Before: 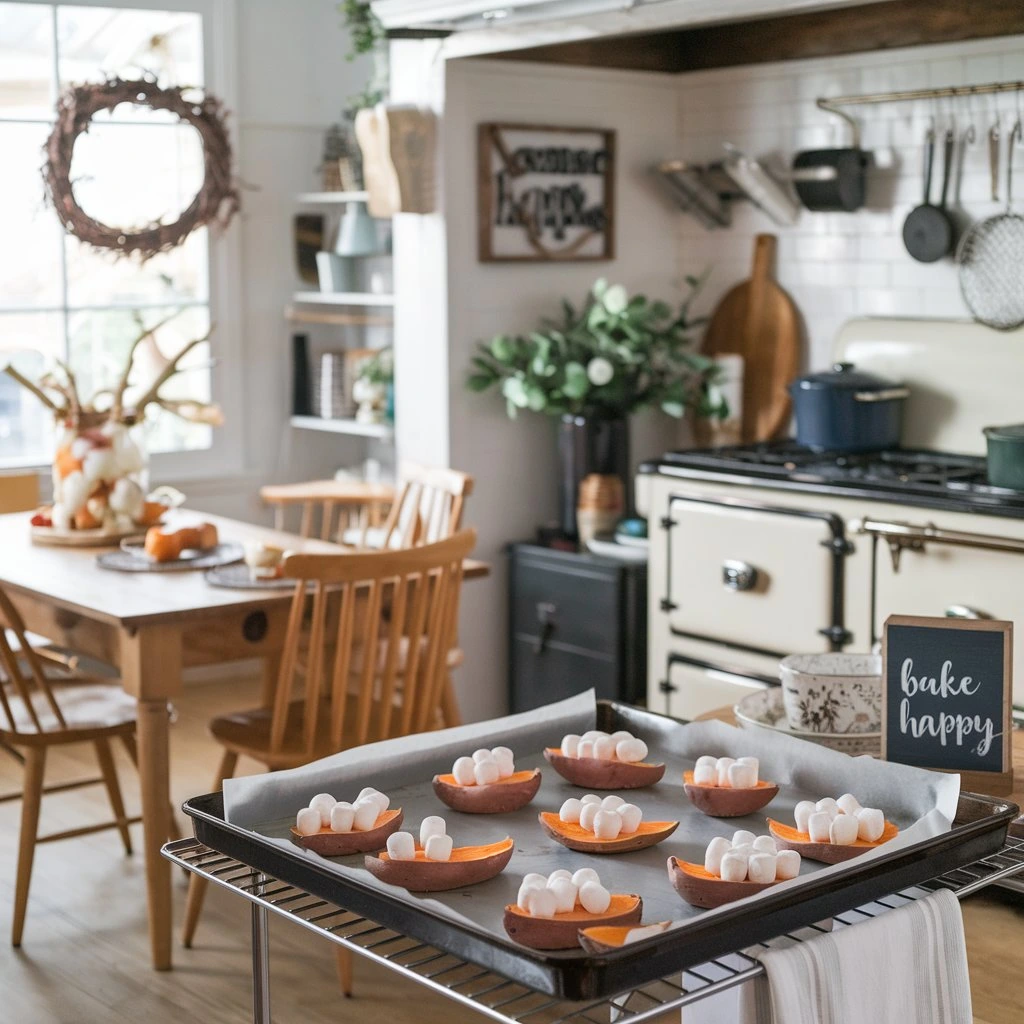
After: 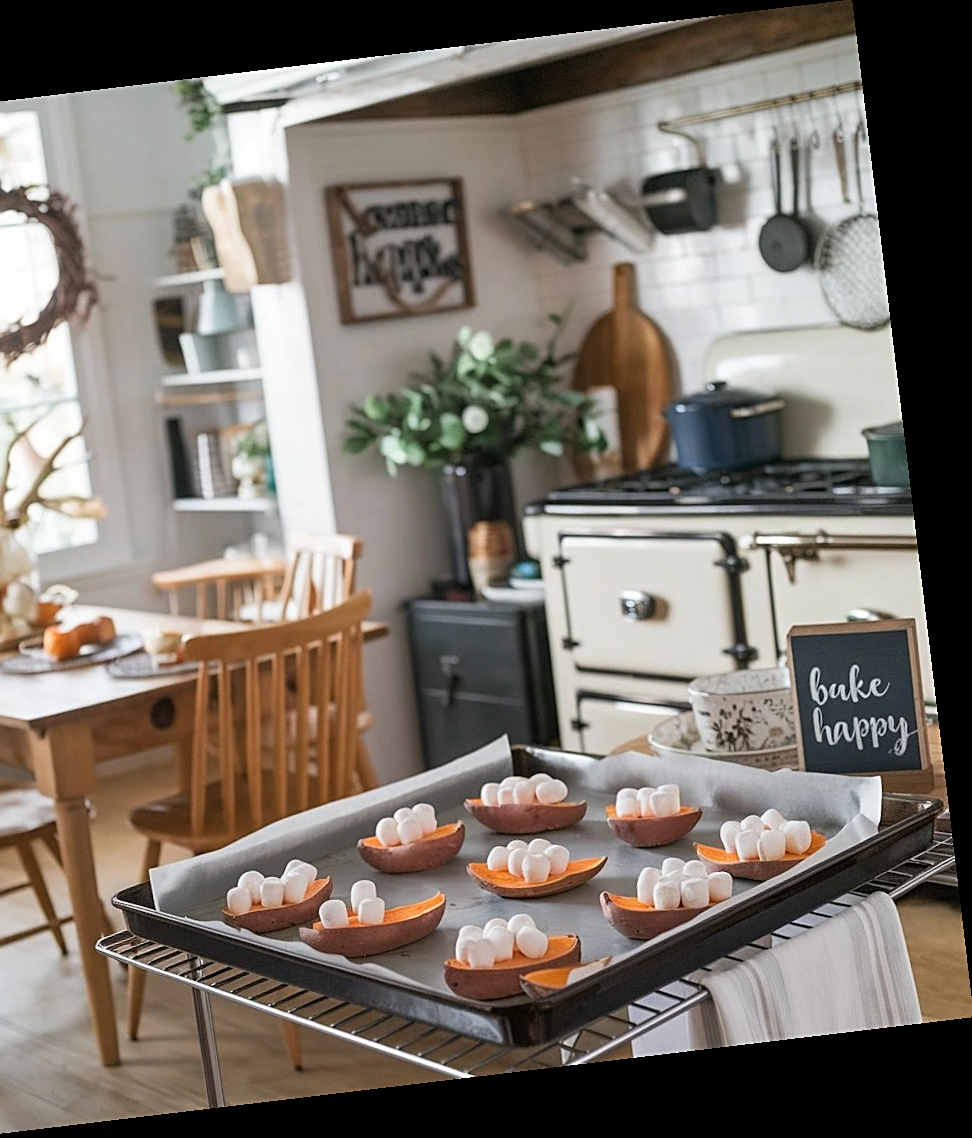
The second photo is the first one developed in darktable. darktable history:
rotate and perspective: rotation -6.83°, automatic cropping off
crop and rotate: left 14.584%
tone equalizer: on, module defaults
sharpen: on, module defaults
